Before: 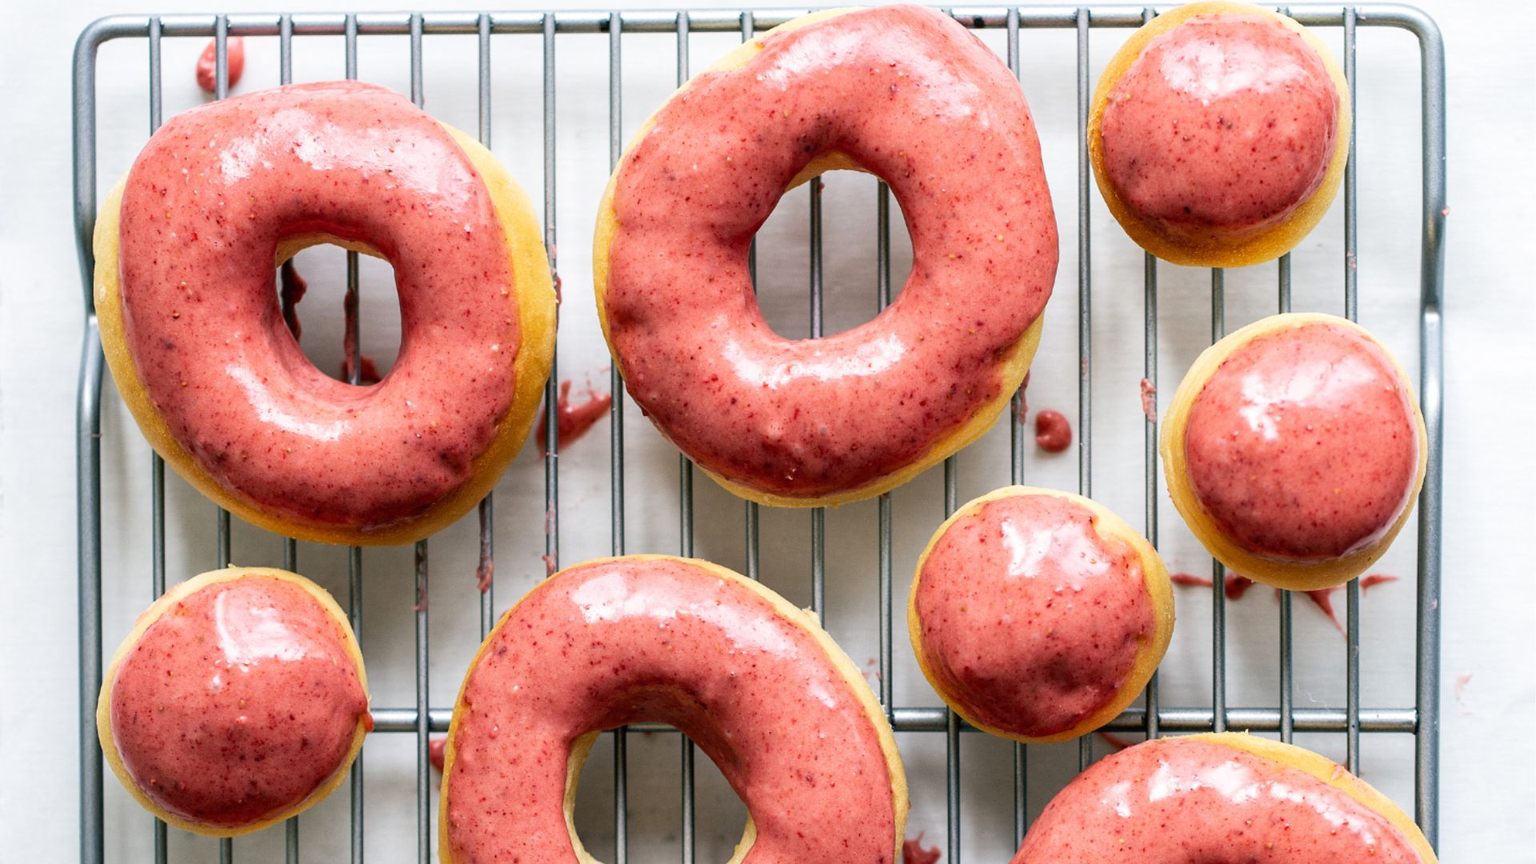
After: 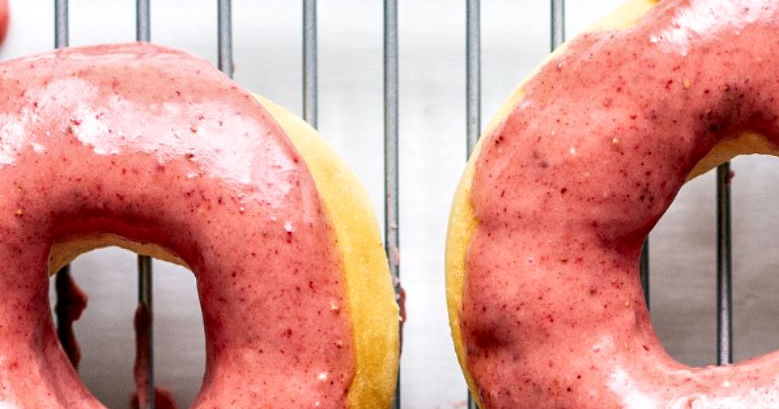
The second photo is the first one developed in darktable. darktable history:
crop: left 15.452%, top 5.459%, right 43.956%, bottom 56.62%
contrast equalizer: y [[0.535, 0.543, 0.548, 0.548, 0.542, 0.532], [0.5 ×6], [0.5 ×6], [0 ×6], [0 ×6]]
